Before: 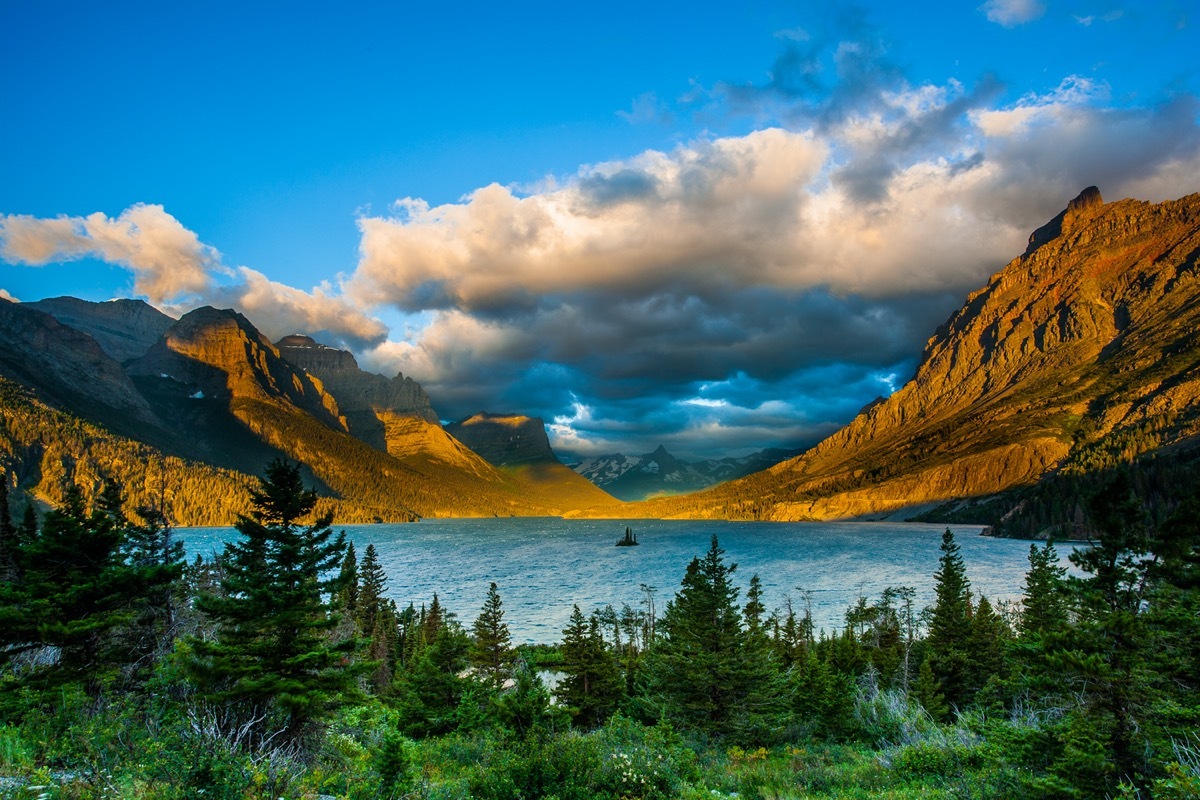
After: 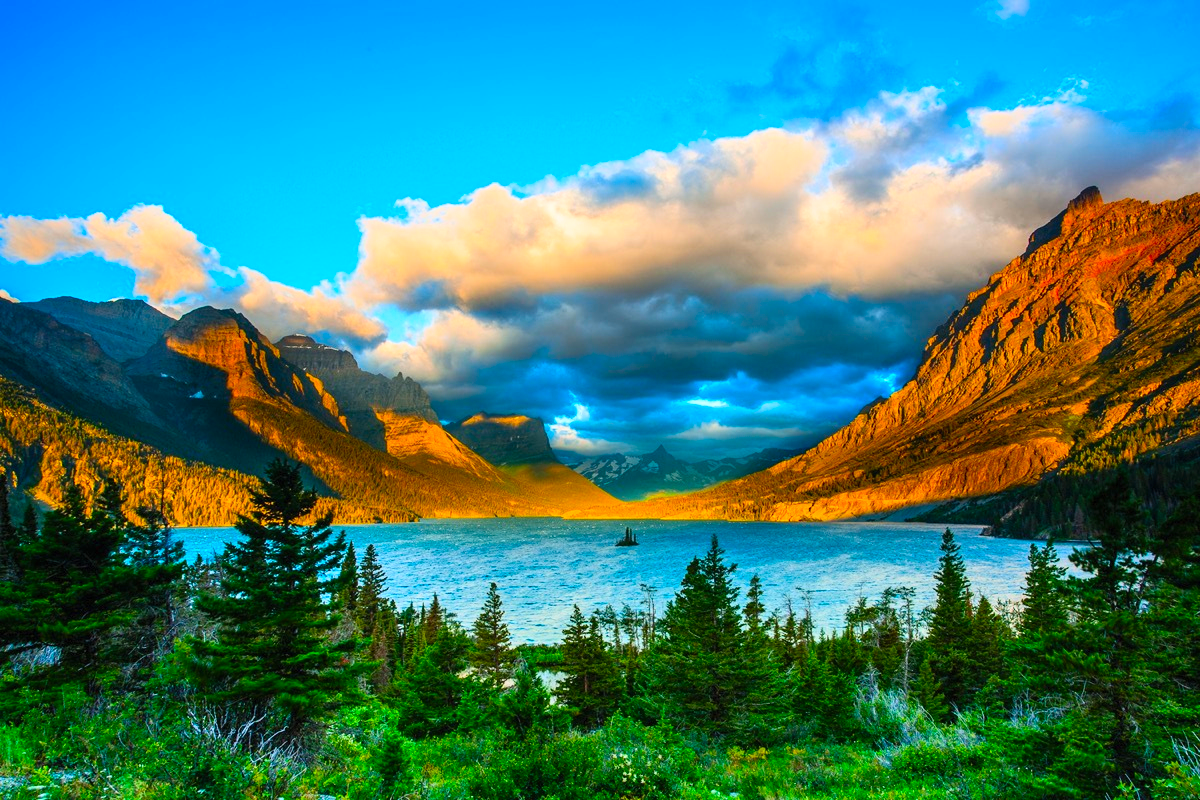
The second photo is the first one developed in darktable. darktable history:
contrast brightness saturation: contrast 0.204, brightness 0.195, saturation 0.79
